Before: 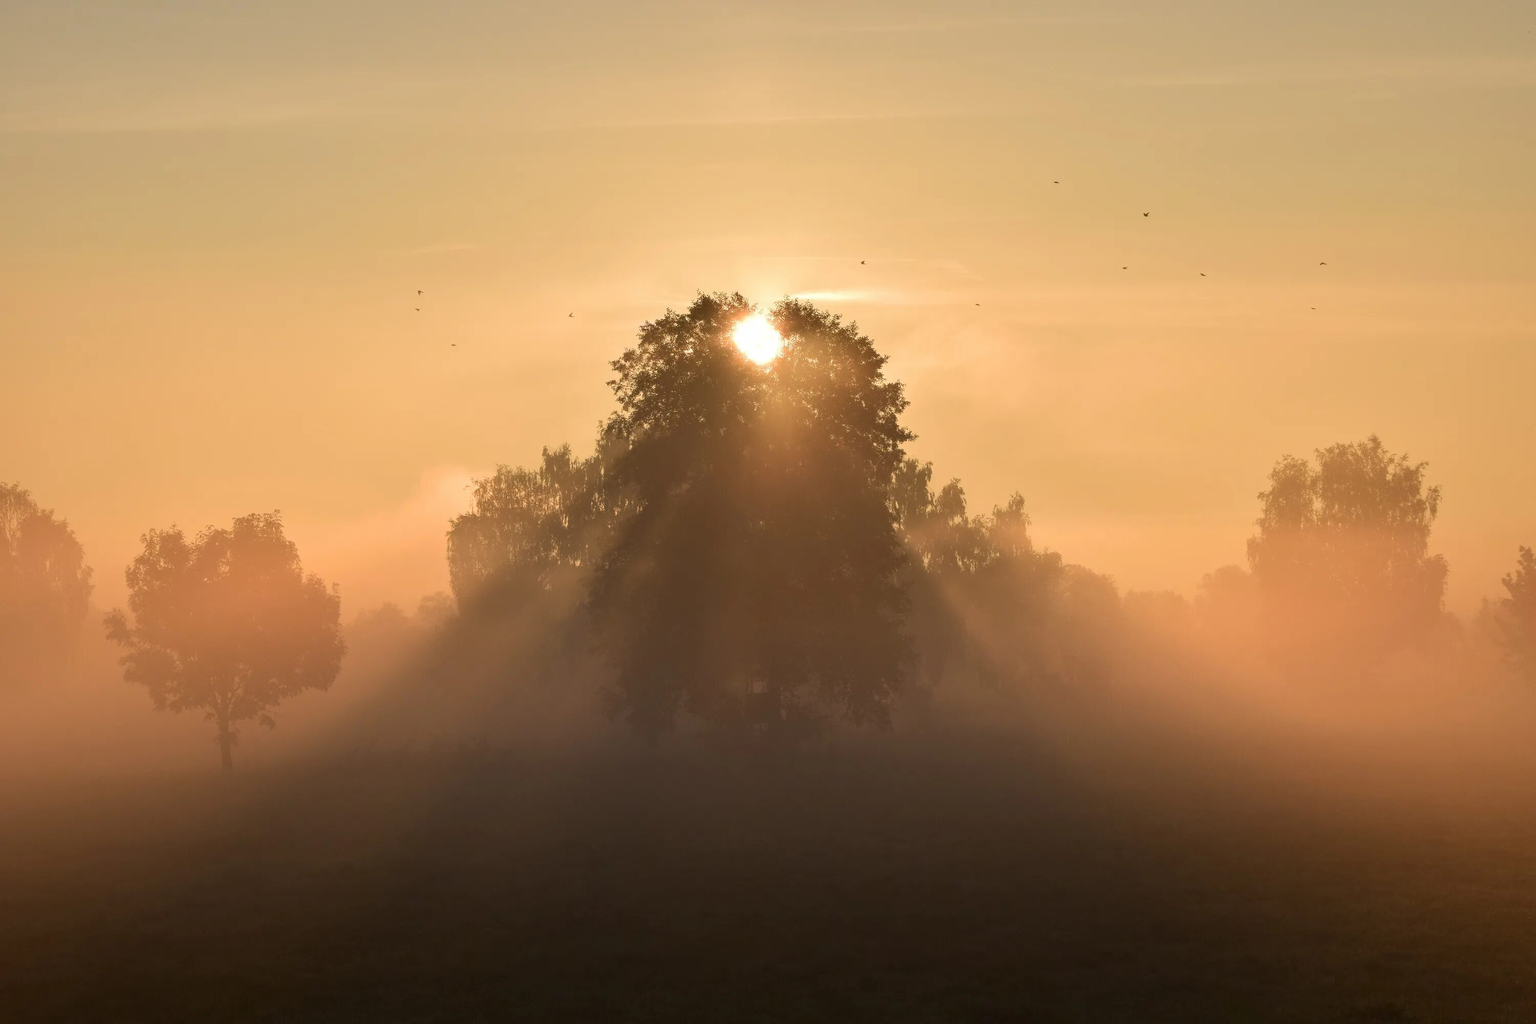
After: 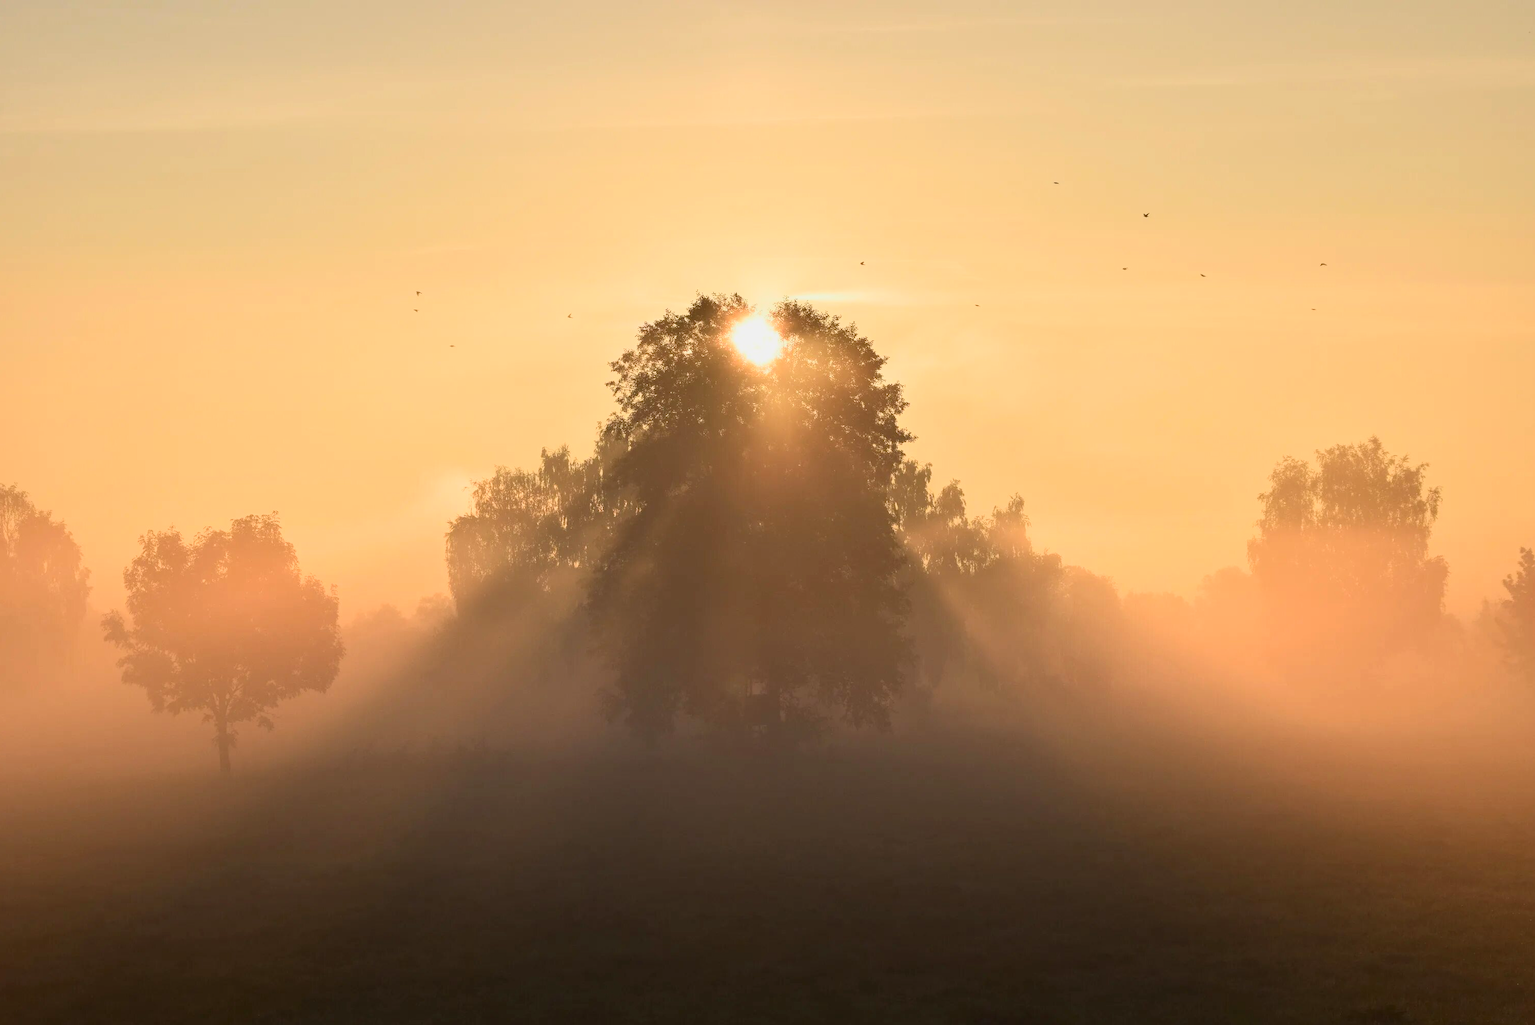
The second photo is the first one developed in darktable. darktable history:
crop and rotate: left 0.19%, bottom 0.008%
base curve: curves: ch0 [(0, 0) (0.088, 0.125) (0.176, 0.251) (0.354, 0.501) (0.613, 0.749) (1, 0.877)]
